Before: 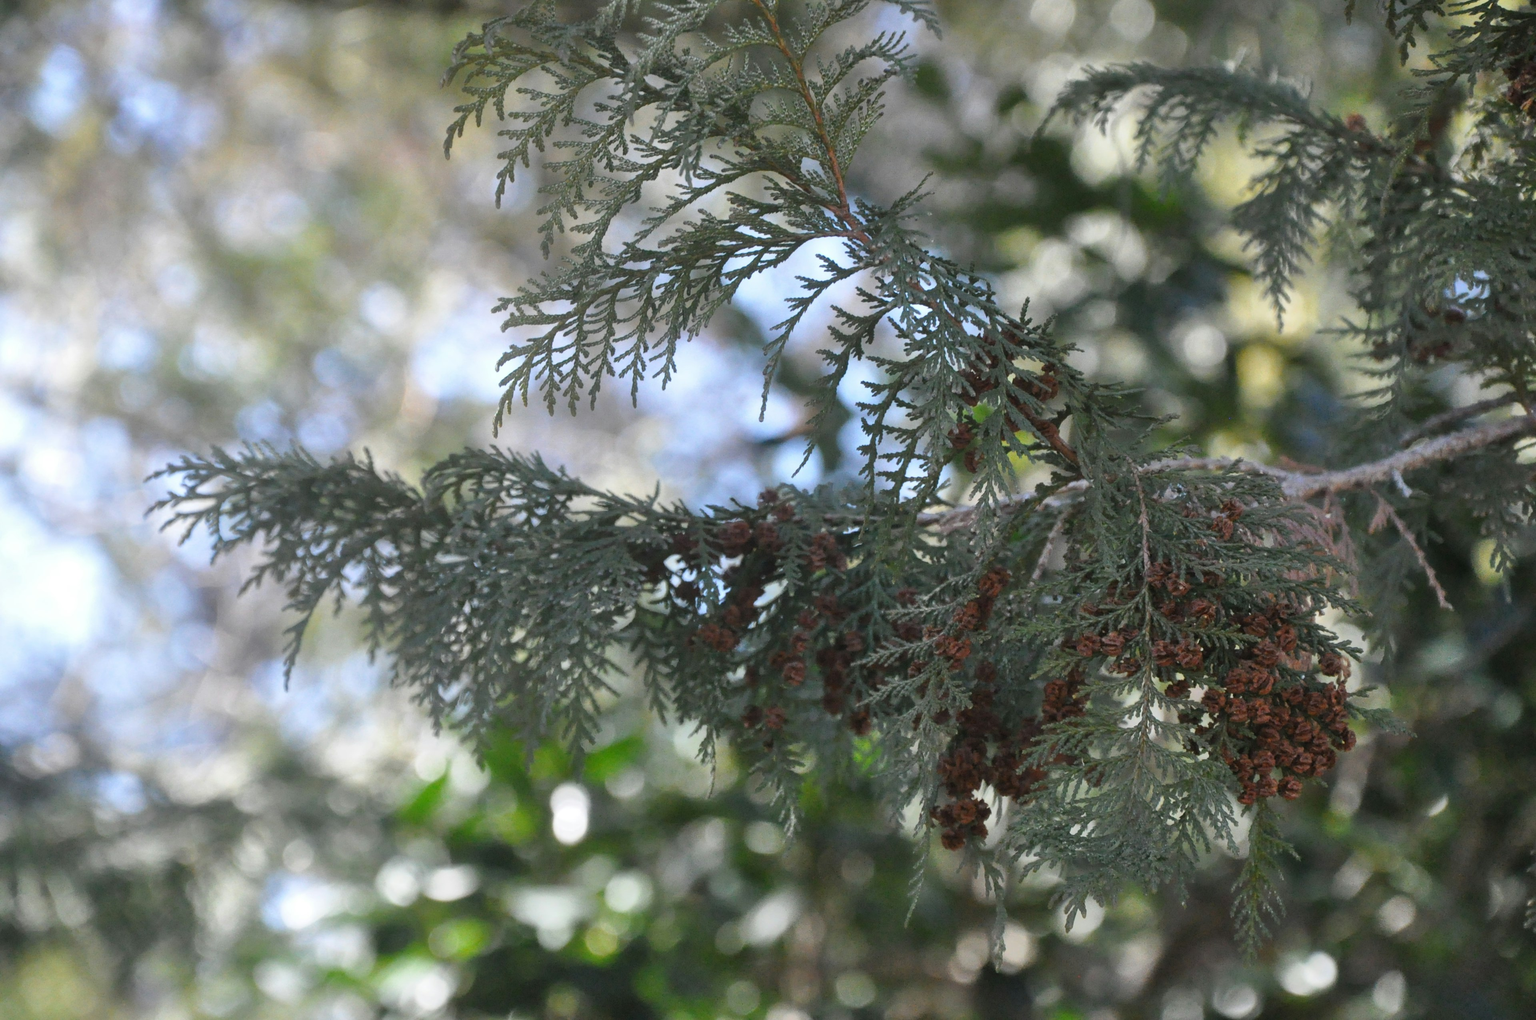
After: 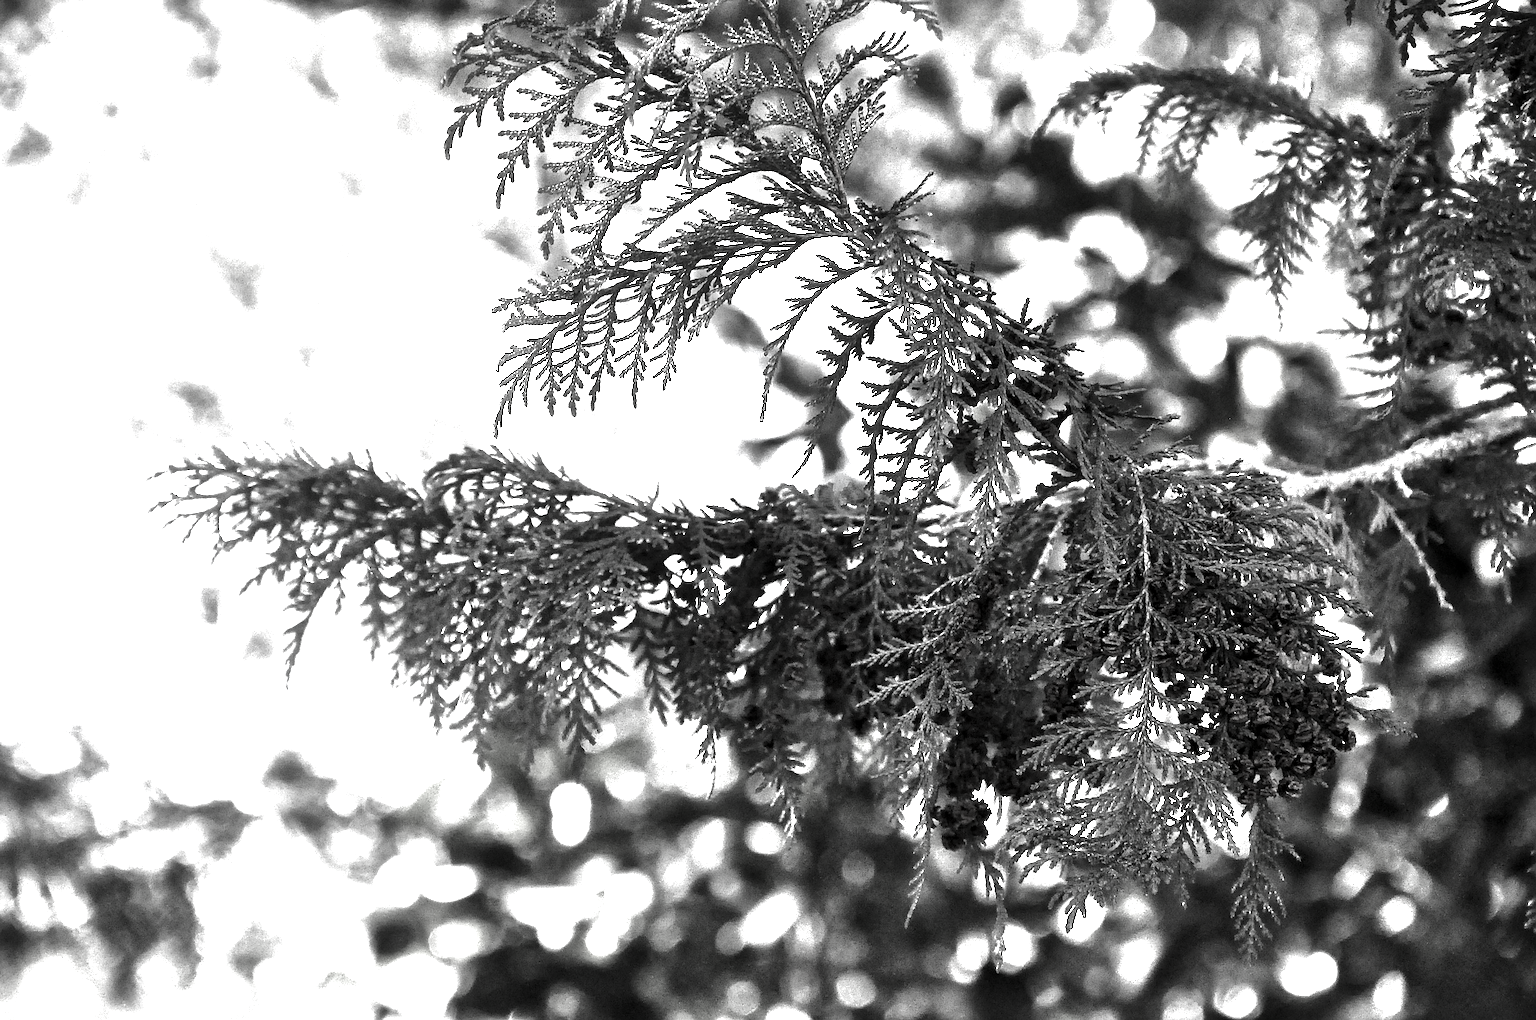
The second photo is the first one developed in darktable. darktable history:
local contrast: mode bilateral grid, contrast 24, coarseness 47, detail 151%, midtone range 0.2
exposure: exposure 2.057 EV, compensate exposure bias true, compensate highlight preservation false
sharpen: on, module defaults
contrast brightness saturation: contrast -0.035, brightness -0.61, saturation -0.98
